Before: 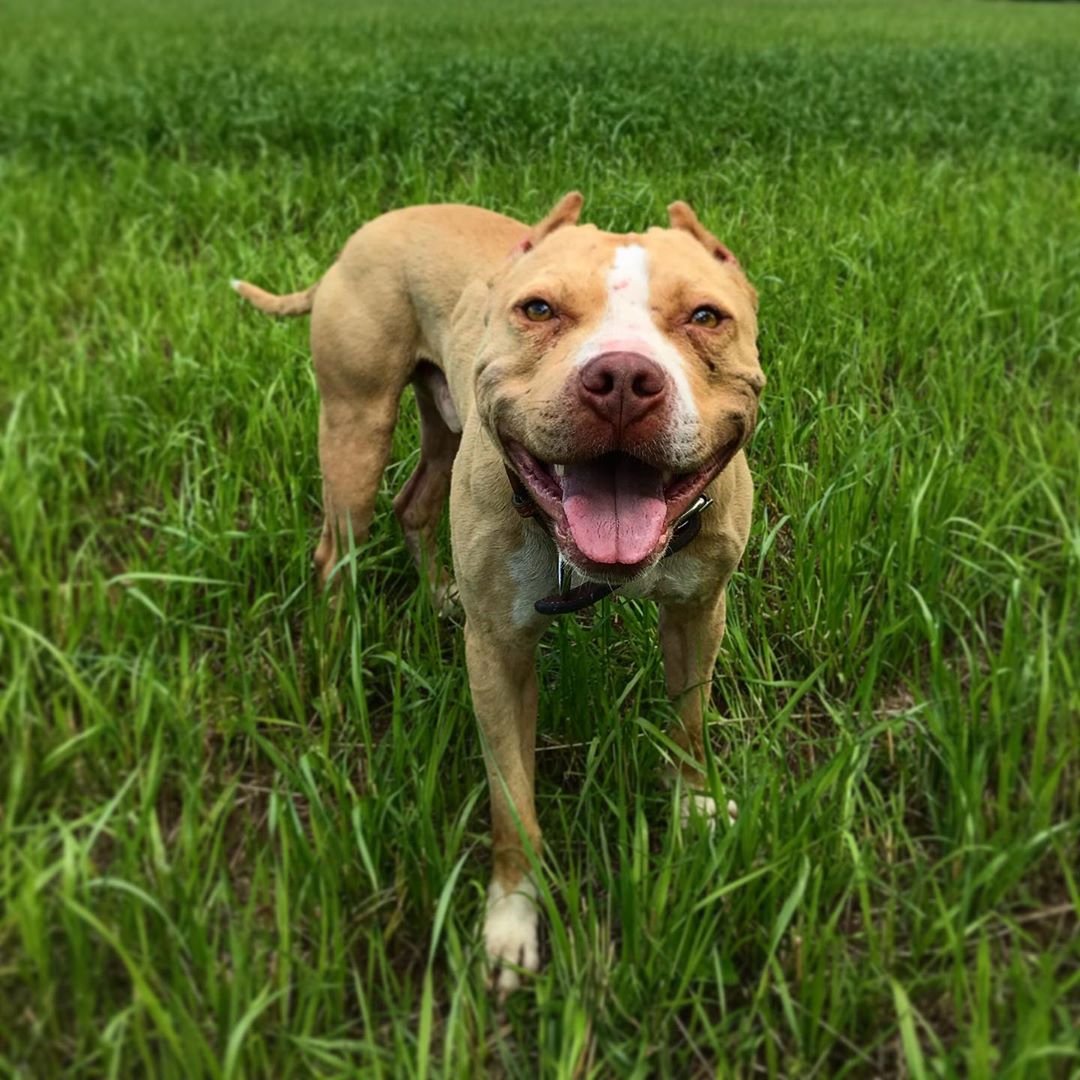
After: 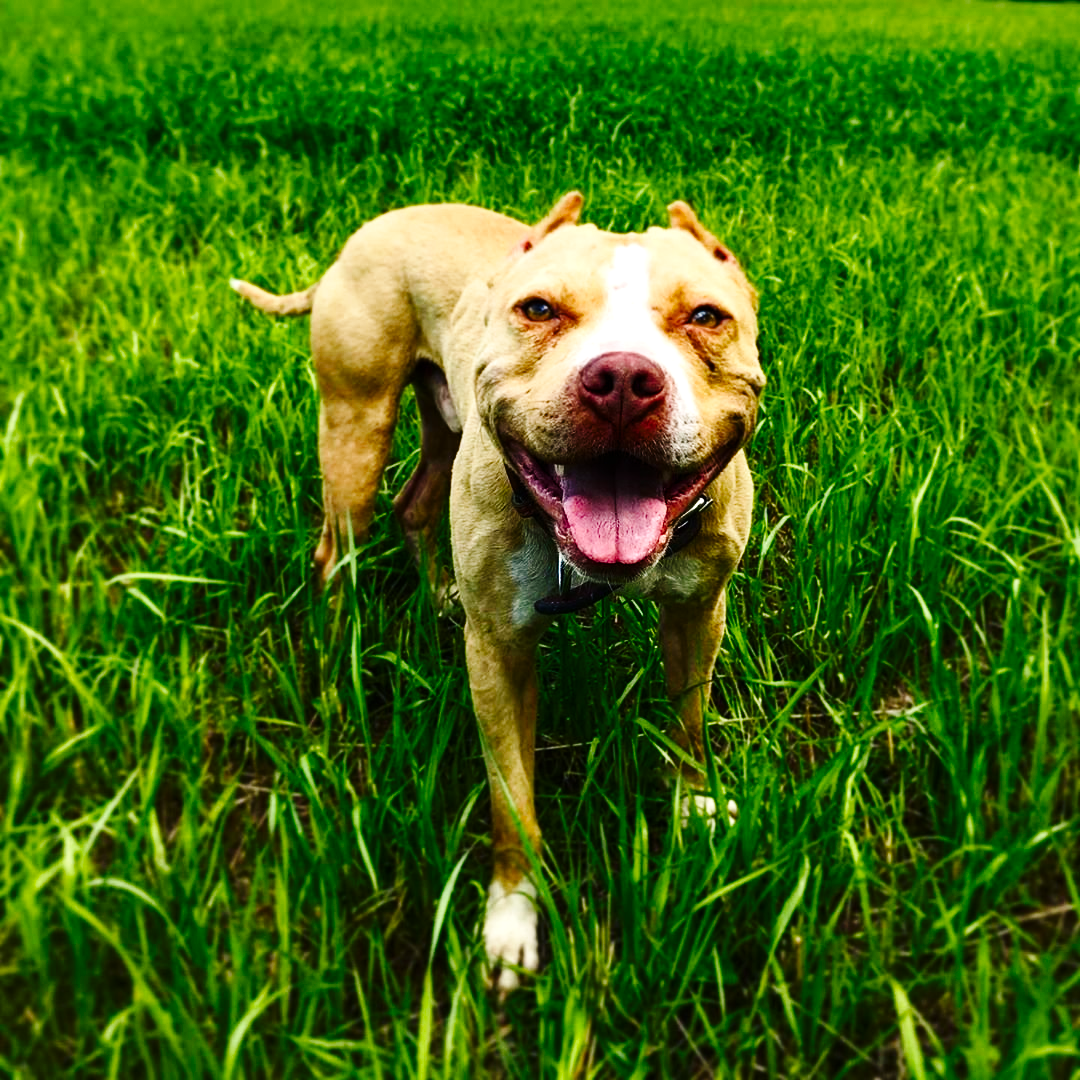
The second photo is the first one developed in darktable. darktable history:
color balance rgb: shadows lift › chroma 4.289%, shadows lift › hue 254.51°, perceptual saturation grading › global saturation 46.137%, perceptual saturation grading › highlights -50.241%, perceptual saturation grading › shadows 30.403%, perceptual brilliance grading › global brilliance 14.862%, perceptual brilliance grading › shadows -34.487%, global vibrance 8.221%
base curve: curves: ch0 [(0, 0) (0.036, 0.025) (0.121, 0.166) (0.206, 0.329) (0.605, 0.79) (1, 1)], preserve colors none
